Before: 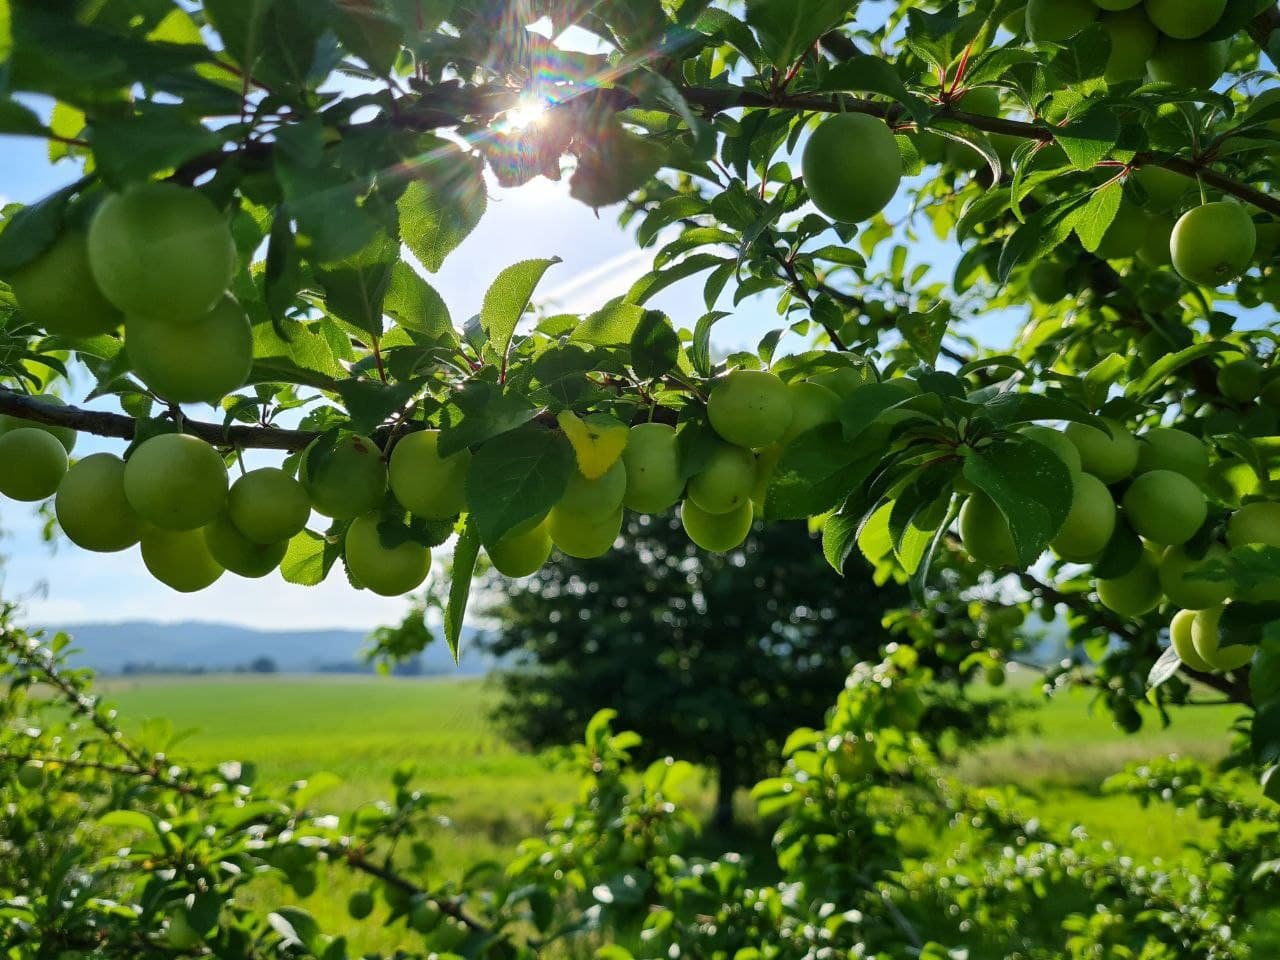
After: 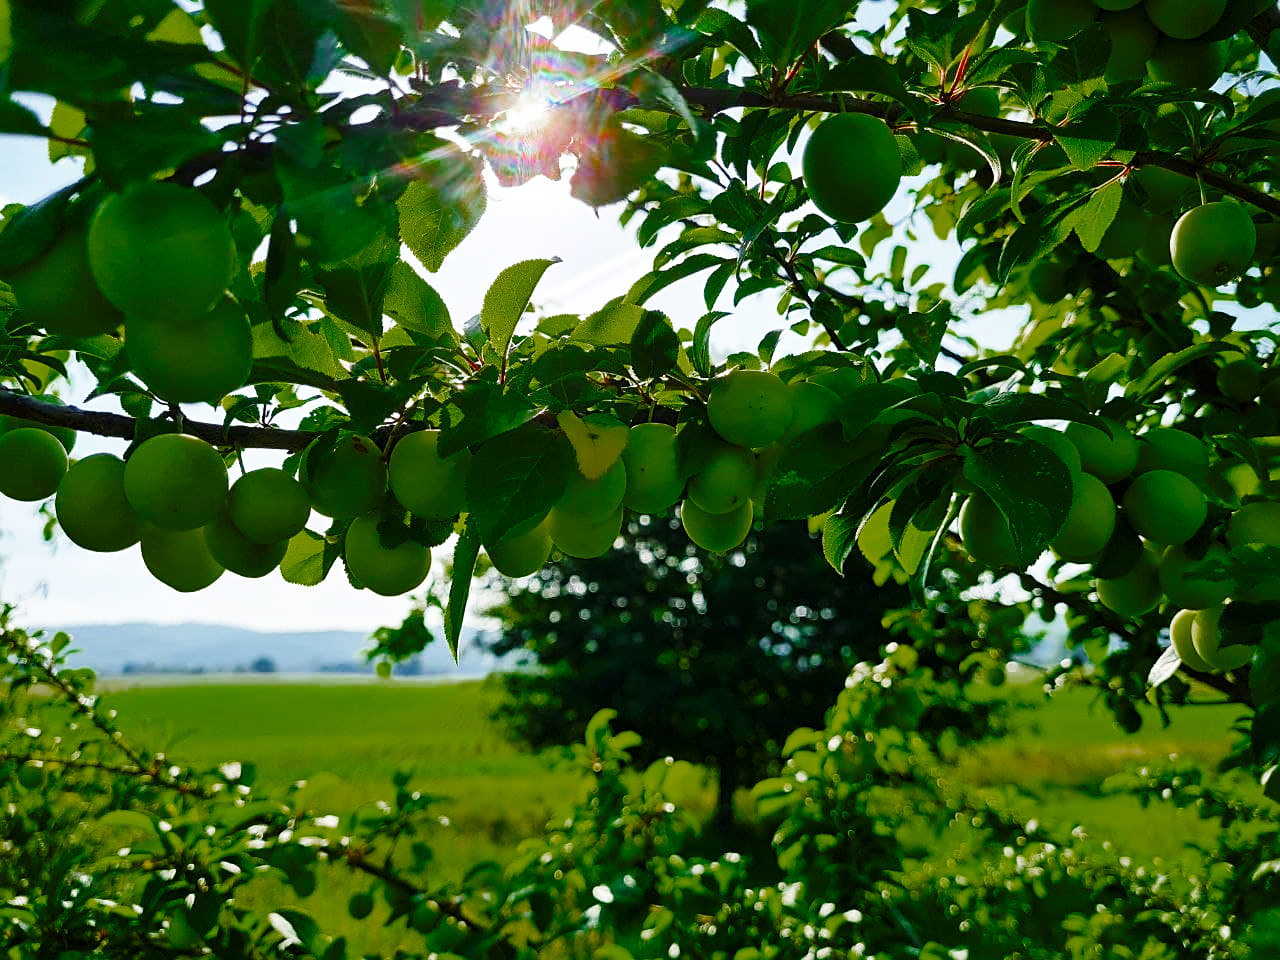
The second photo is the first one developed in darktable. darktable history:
base curve: curves: ch0 [(0, 0) (0.028, 0.03) (0.121, 0.232) (0.46, 0.748) (0.859, 0.968) (1, 1)], preserve colors none
color balance rgb: power › luminance -8.761%, linear chroma grading › global chroma 1.596%, linear chroma grading › mid-tones -0.759%, perceptual saturation grading › global saturation 40.343%, perceptual saturation grading › highlights -25.765%, perceptual saturation grading › mid-tones 35.346%, perceptual saturation grading › shadows 35.697%, global vibrance 15.182%
color zones: curves: ch0 [(0, 0.48) (0.209, 0.398) (0.305, 0.332) (0.429, 0.493) (0.571, 0.5) (0.714, 0.5) (0.857, 0.5) (1, 0.48)]; ch1 [(0, 0.633) (0.143, 0.586) (0.286, 0.489) (0.429, 0.448) (0.571, 0.31) (0.714, 0.335) (0.857, 0.492) (1, 0.633)]; ch2 [(0, 0.448) (0.143, 0.498) (0.286, 0.5) (0.429, 0.5) (0.571, 0.5) (0.714, 0.5) (0.857, 0.5) (1, 0.448)]
sharpen: on, module defaults
